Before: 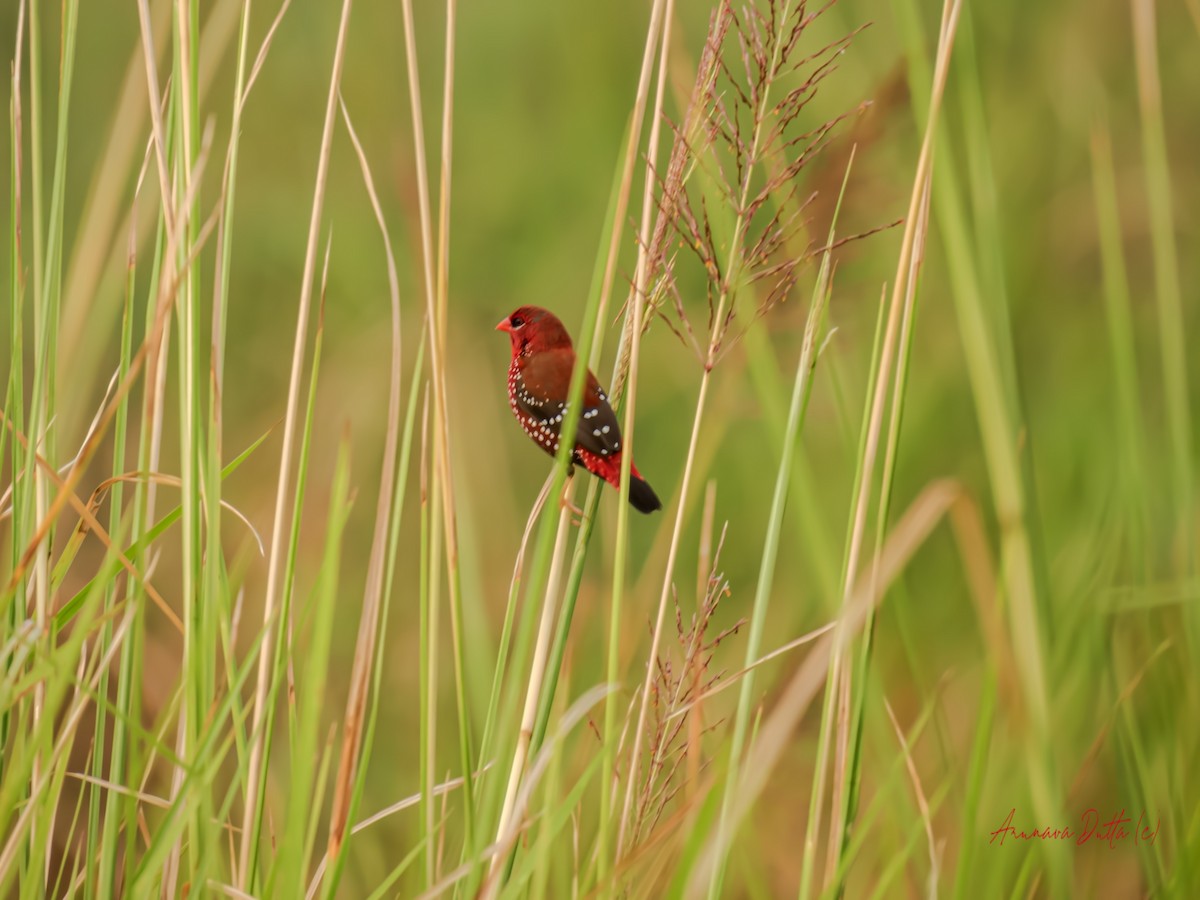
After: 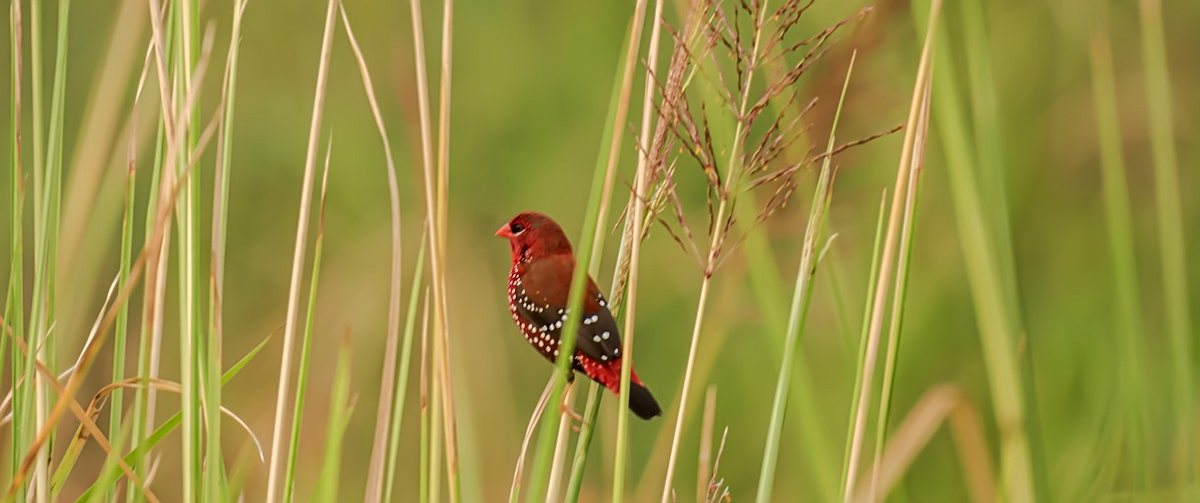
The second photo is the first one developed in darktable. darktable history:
crop and rotate: top 10.548%, bottom 33.527%
sharpen: on, module defaults
